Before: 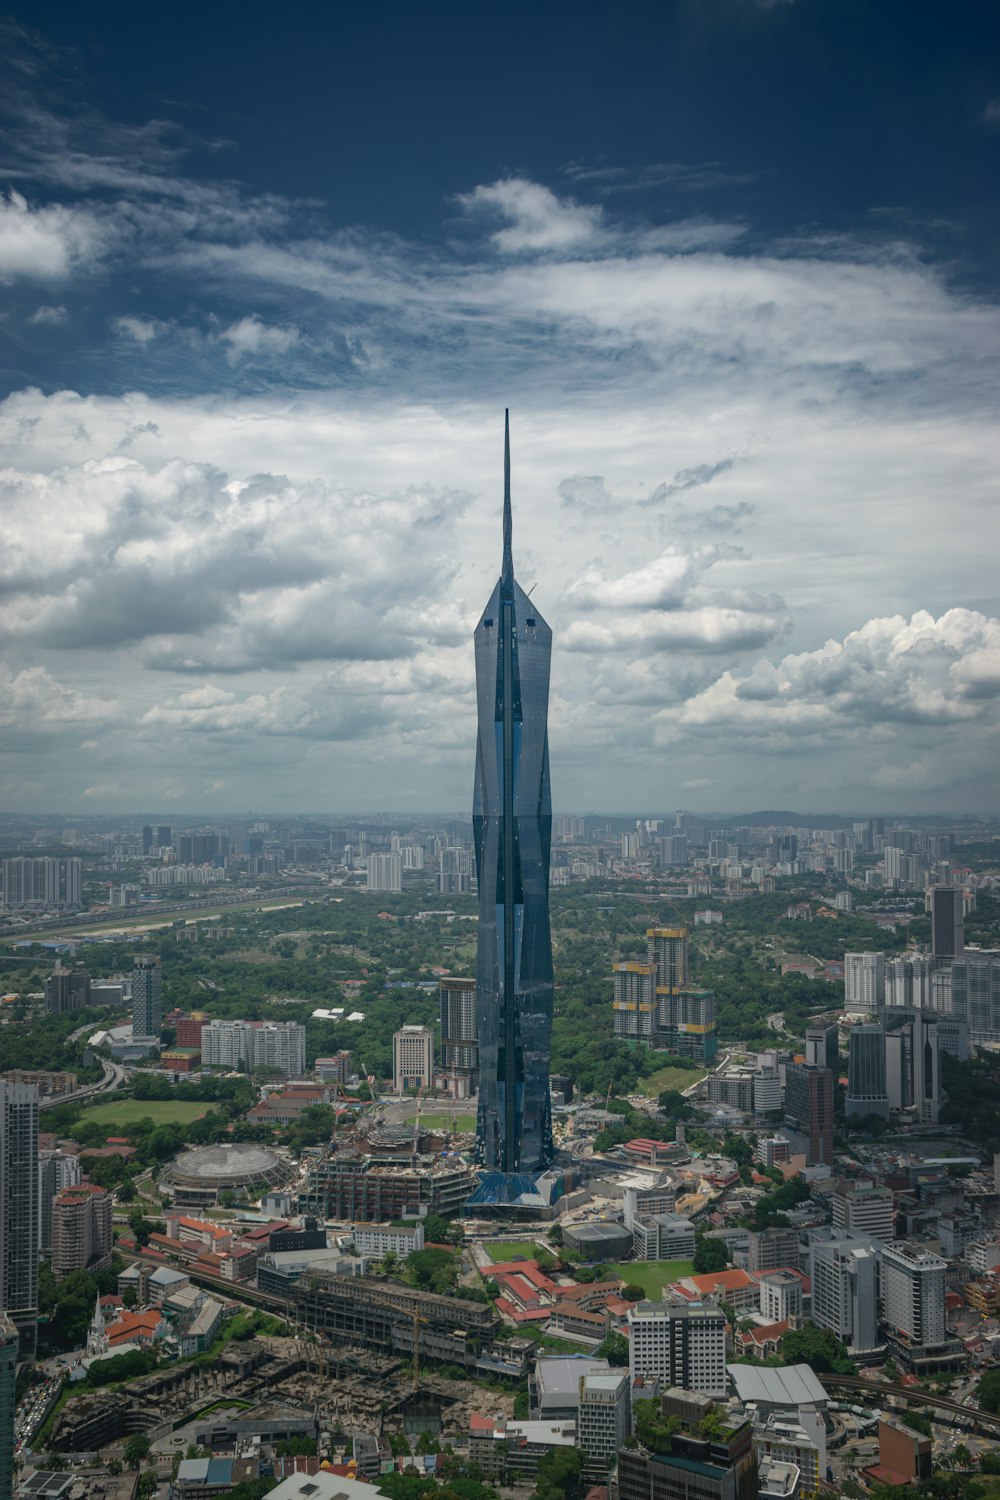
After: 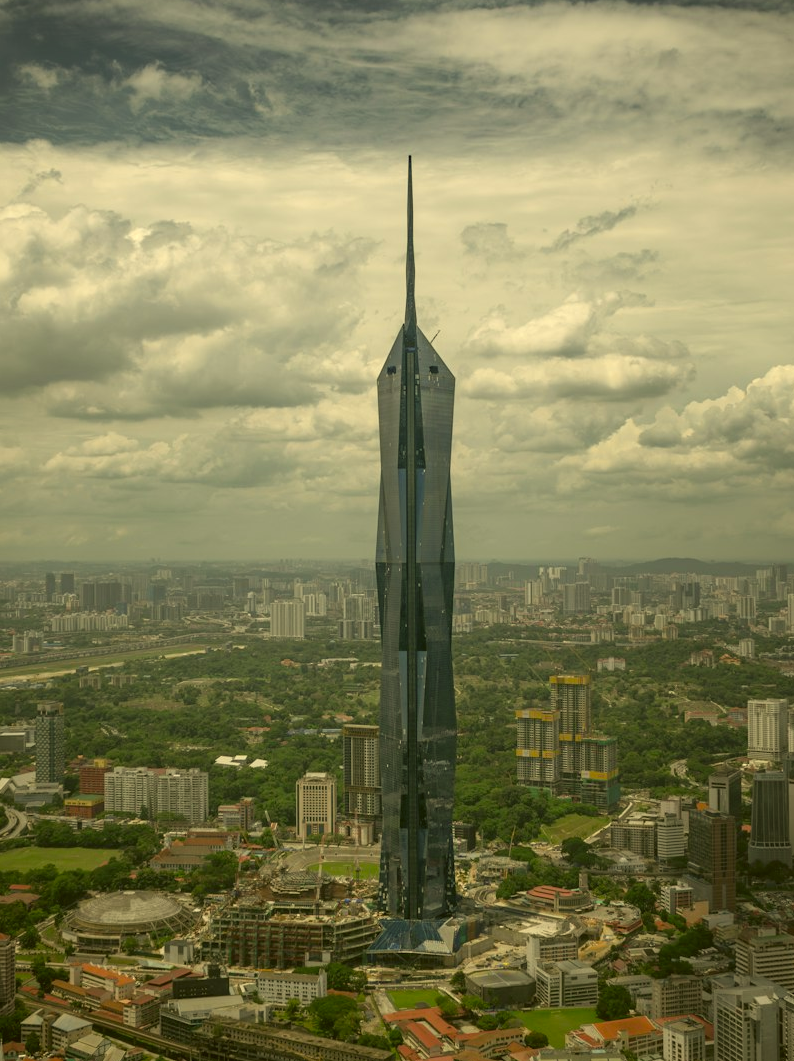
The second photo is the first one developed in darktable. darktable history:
color correction: highlights a* 0.162, highlights b* 29.53, shadows a* -0.162, shadows b* 21.09
crop: left 9.712%, top 16.928%, right 10.845%, bottom 12.332%
